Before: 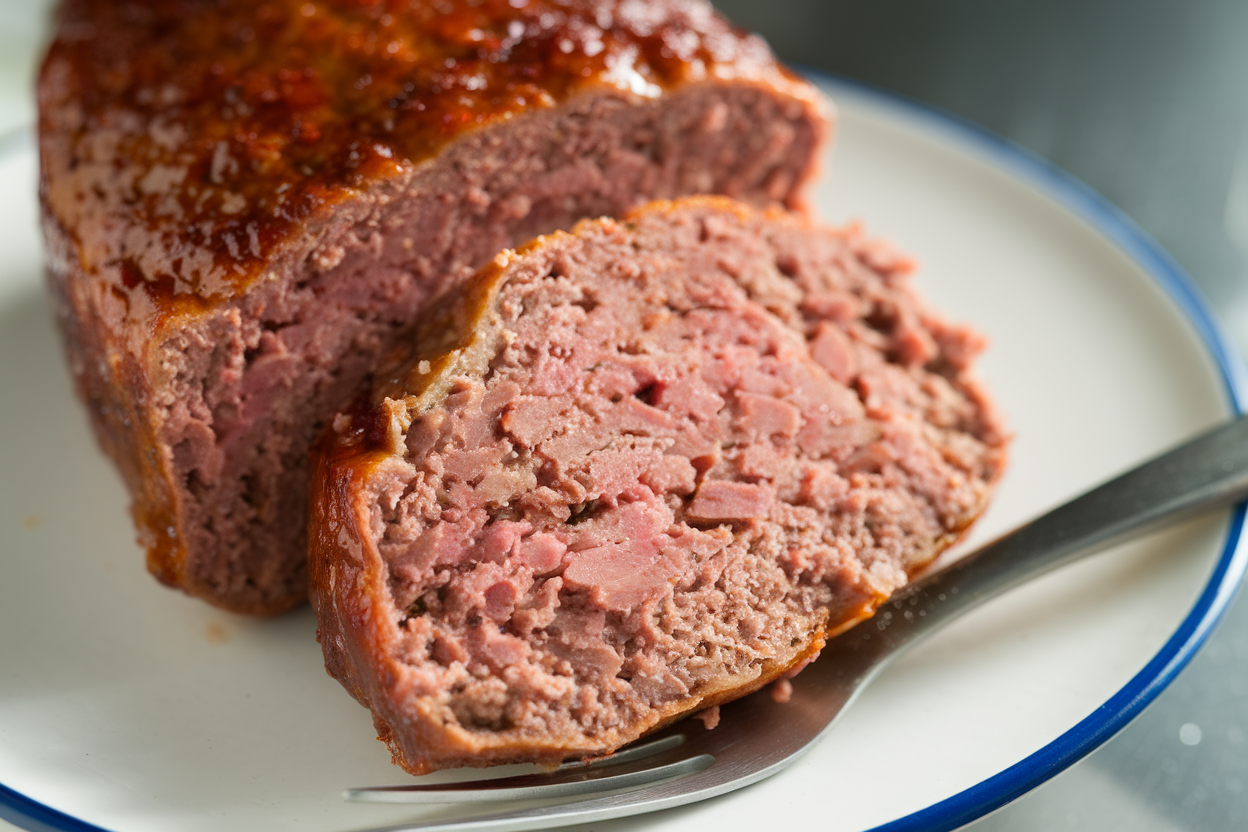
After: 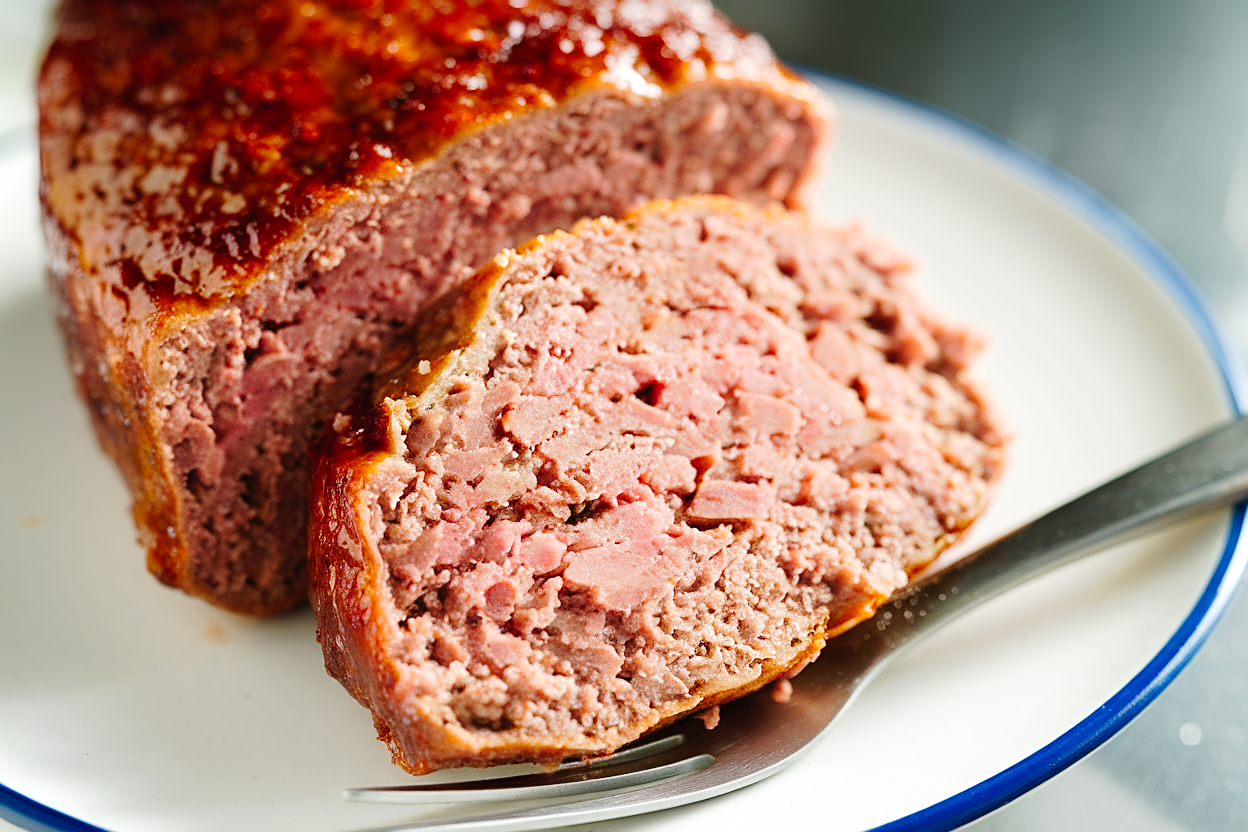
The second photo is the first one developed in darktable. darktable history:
exposure: exposure 0.217 EV, compensate highlight preservation false
sharpen: on, module defaults
tone curve: curves: ch0 [(0, 0) (0.003, 0.013) (0.011, 0.016) (0.025, 0.021) (0.044, 0.029) (0.069, 0.039) (0.1, 0.056) (0.136, 0.085) (0.177, 0.14) (0.224, 0.201) (0.277, 0.28) (0.335, 0.372) (0.399, 0.475) (0.468, 0.567) (0.543, 0.643) (0.623, 0.722) (0.709, 0.801) (0.801, 0.859) (0.898, 0.927) (1, 1)], preserve colors none
